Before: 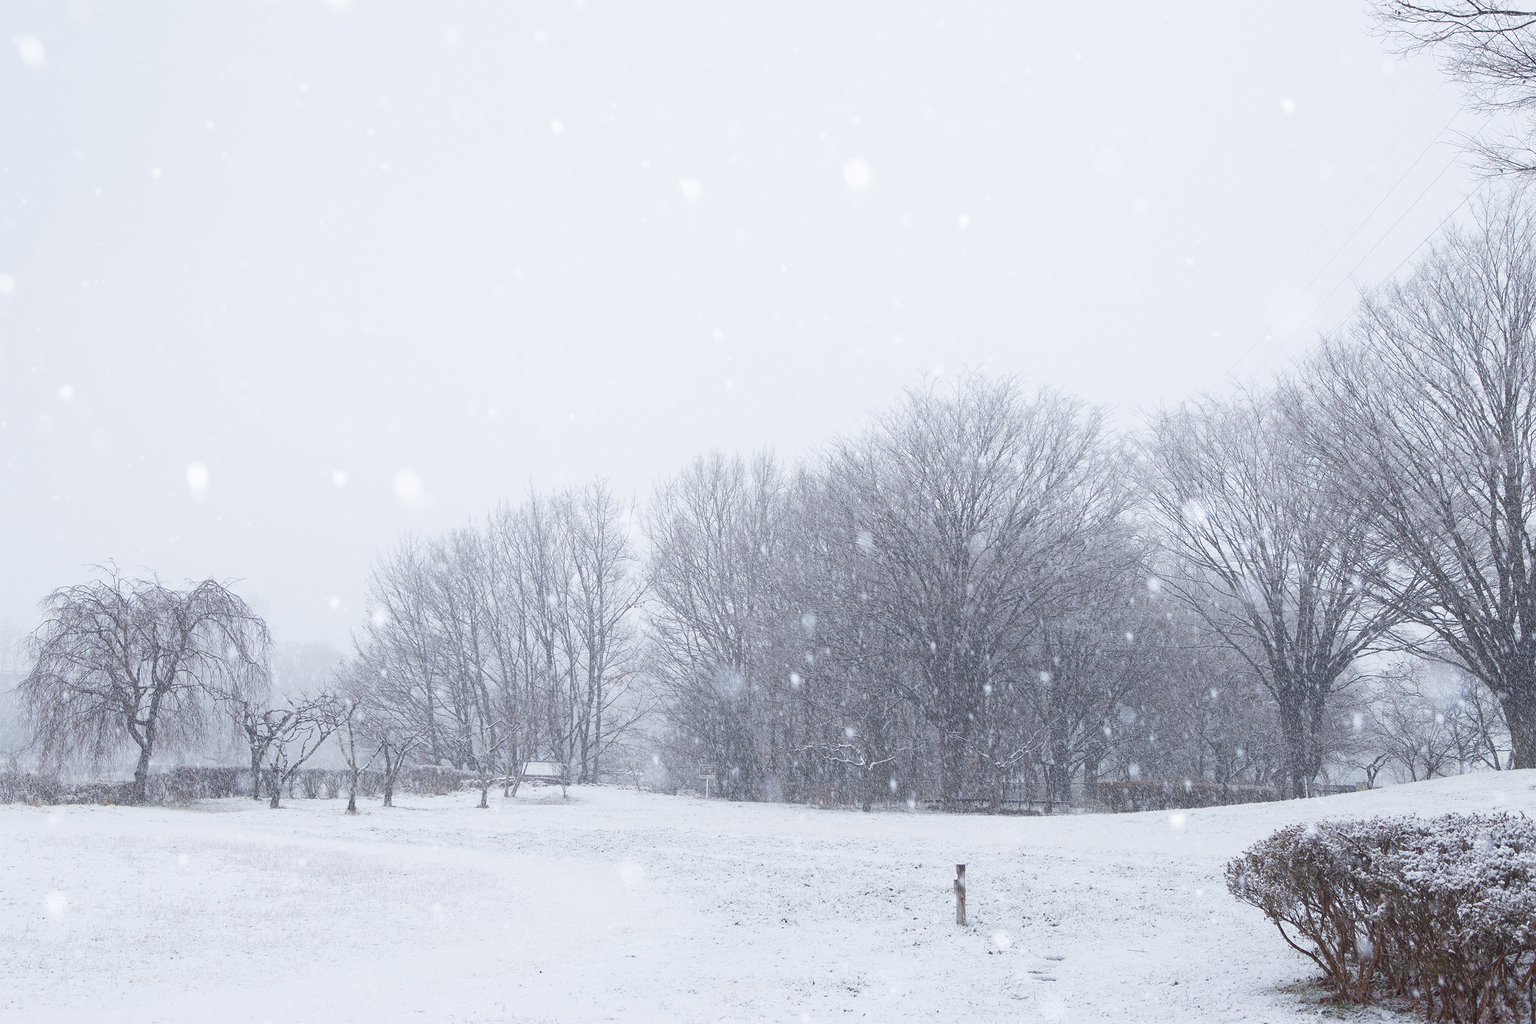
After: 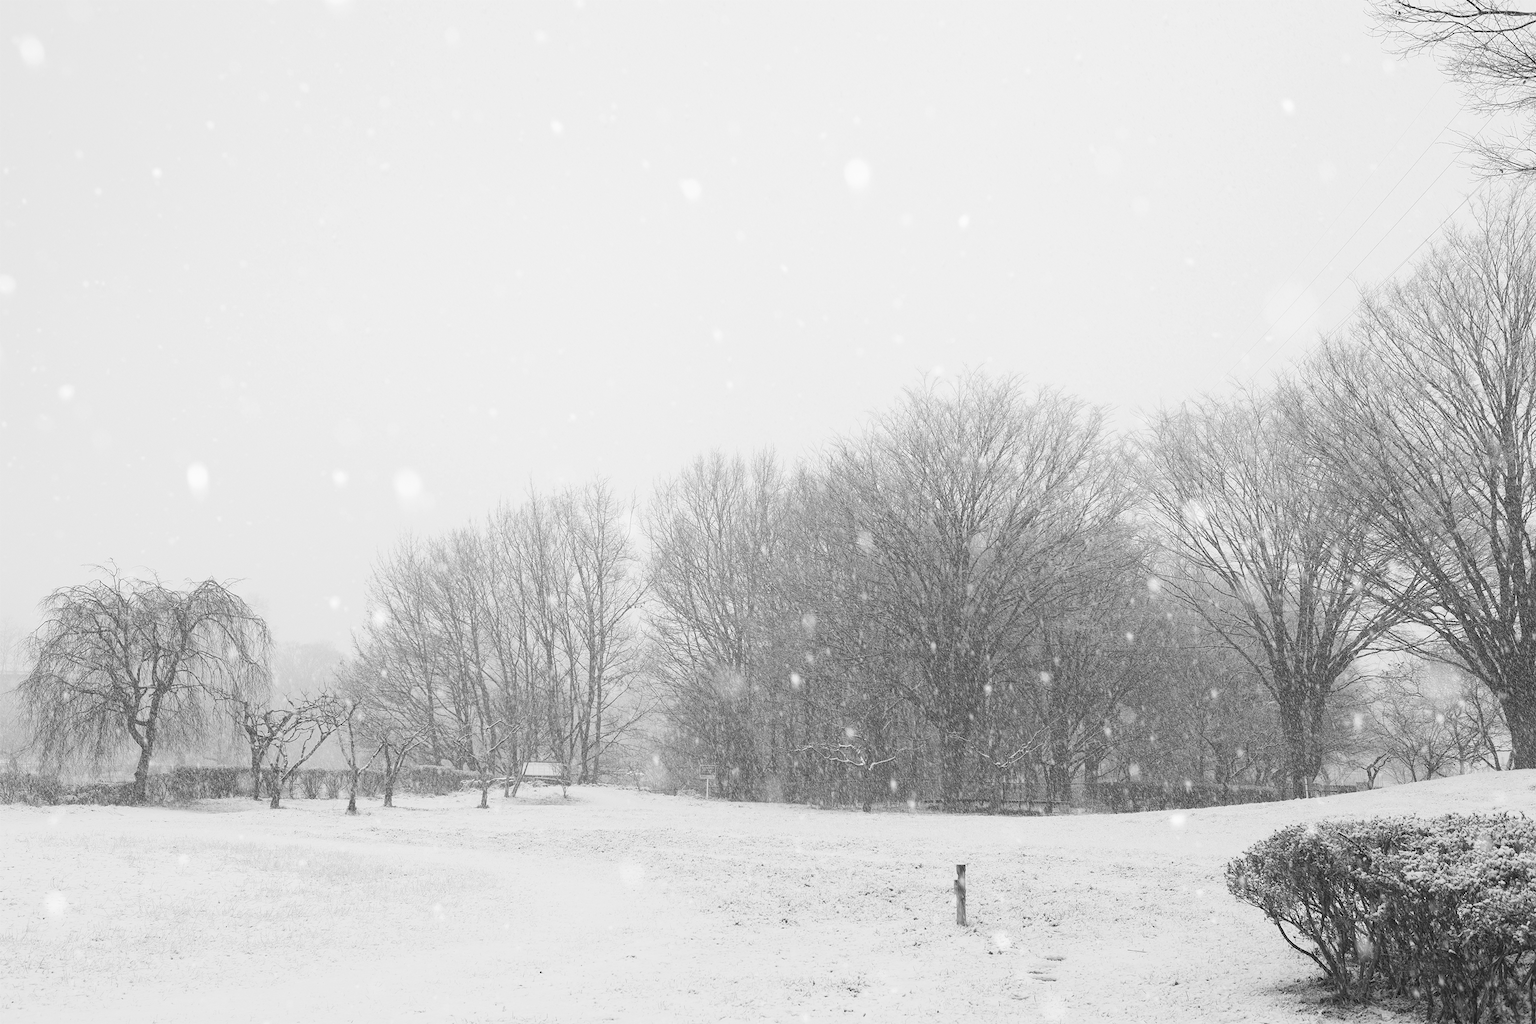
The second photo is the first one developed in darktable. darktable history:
monochrome: a -3.63, b -0.465
color balance rgb: perceptual saturation grading › global saturation 30%, global vibrance 20%
